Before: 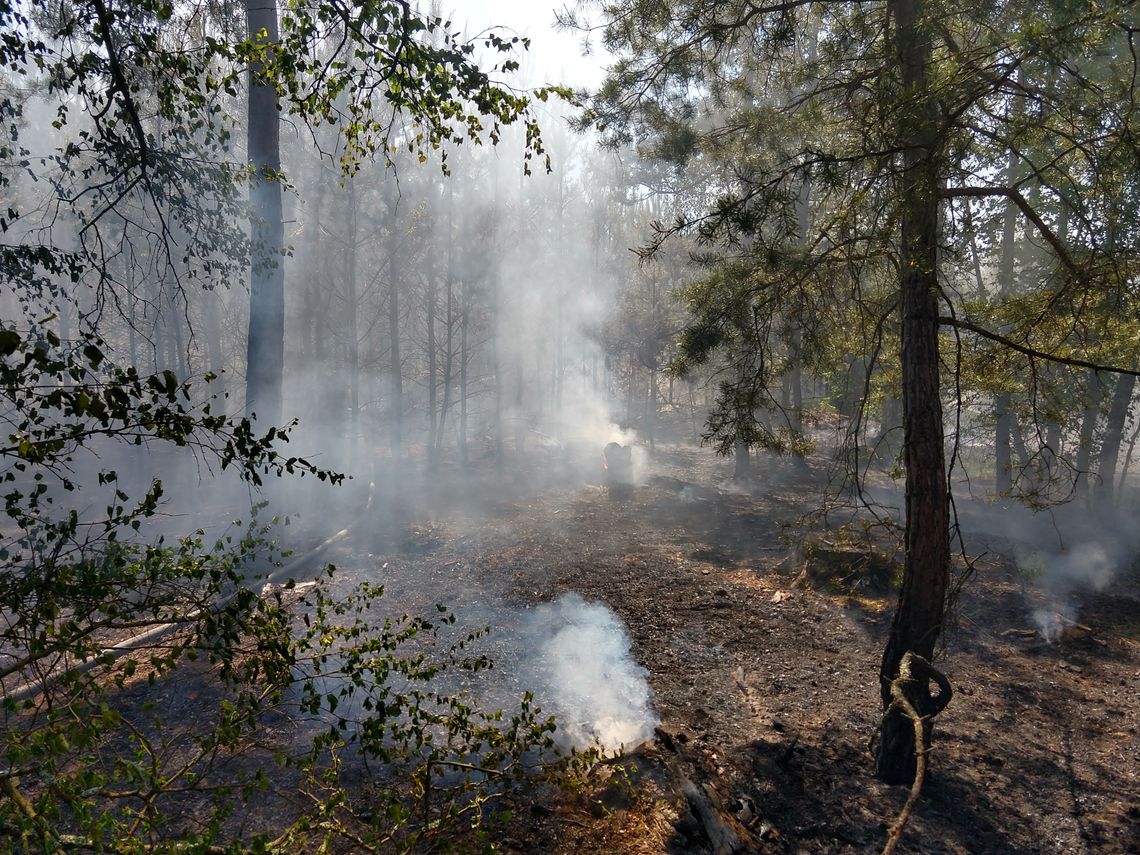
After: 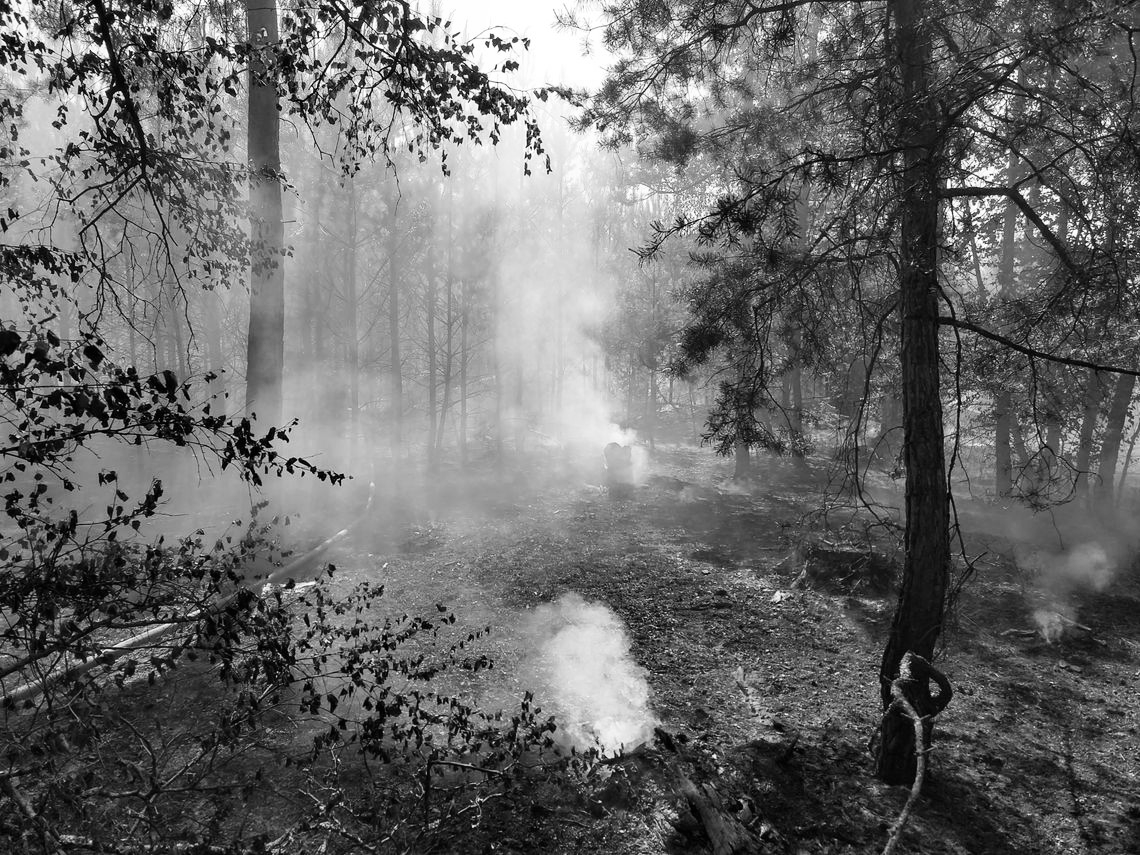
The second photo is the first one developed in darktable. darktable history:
tone curve: curves: ch0 [(0, 0) (0.003, 0.003) (0.011, 0.011) (0.025, 0.024) (0.044, 0.043) (0.069, 0.067) (0.1, 0.096) (0.136, 0.131) (0.177, 0.171) (0.224, 0.216) (0.277, 0.266) (0.335, 0.322) (0.399, 0.384) (0.468, 0.45) (0.543, 0.547) (0.623, 0.626) (0.709, 0.712) (0.801, 0.802) (0.898, 0.898) (1, 1)], preserve colors none
color look up table: target L [96.19, 87.05, 76.62, 90.59, 84.2, 88.83, 82.05, 83.48, 51.62, 63.98, 67.75, 55.15, 56.71, 37.41, 26.21, 16.59, 200, 100, 80.97, 79.52, 73.68, 74.42, 67.37, 53.58, 37.41, 27.09, 3.023, 93.05, 89.18, 84.2, 65.5, 78.8, 73.32, 85.99, 74.42, 88.12, 76.25, 42.78, 57.87, 44.82, 39.07, 13.71, 94.8, 93.05, 82.41, 83.48, 59.41, 59.41, 8.248], target a [0 ×42, 0.001, 0 ×6], target b [0 ×49], num patches 49
